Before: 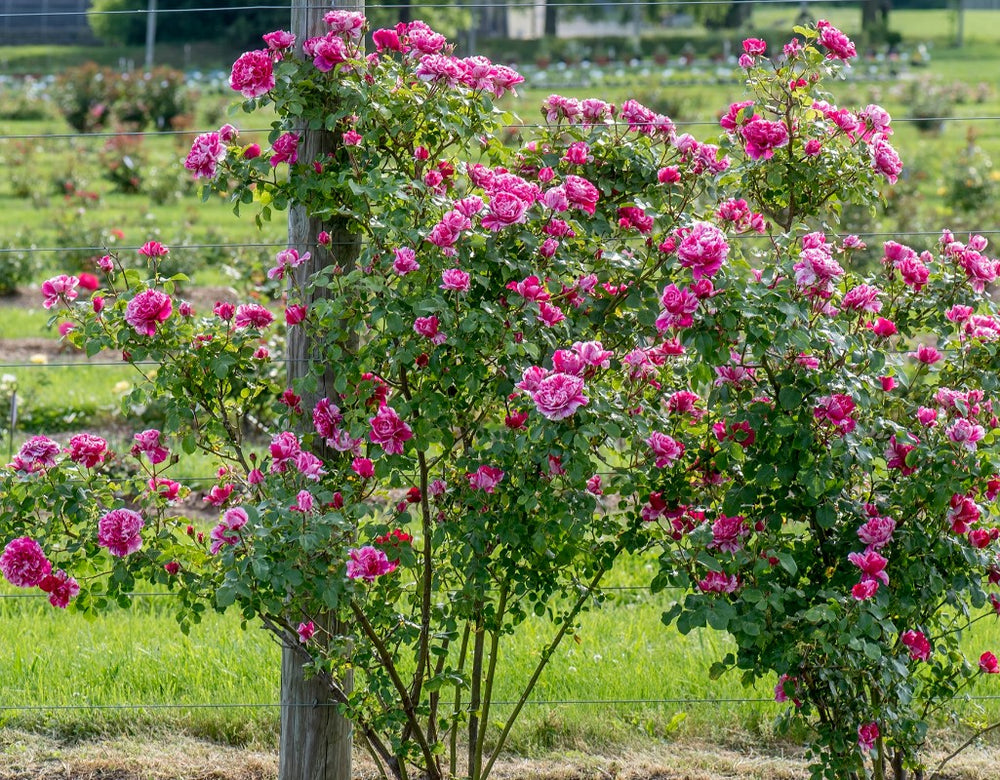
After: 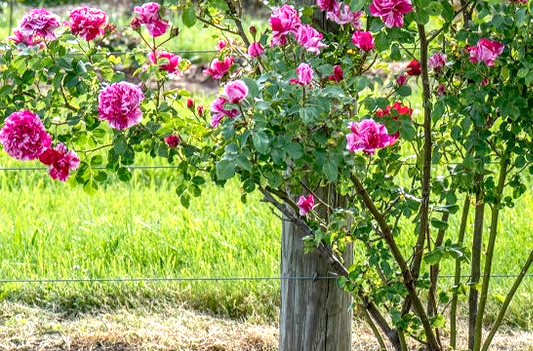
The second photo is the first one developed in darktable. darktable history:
local contrast: on, module defaults
crop and rotate: top 54.778%, right 46.61%, bottom 0.159%
exposure: exposure 0.722 EV, compensate highlight preservation false
base curve: preserve colors none
